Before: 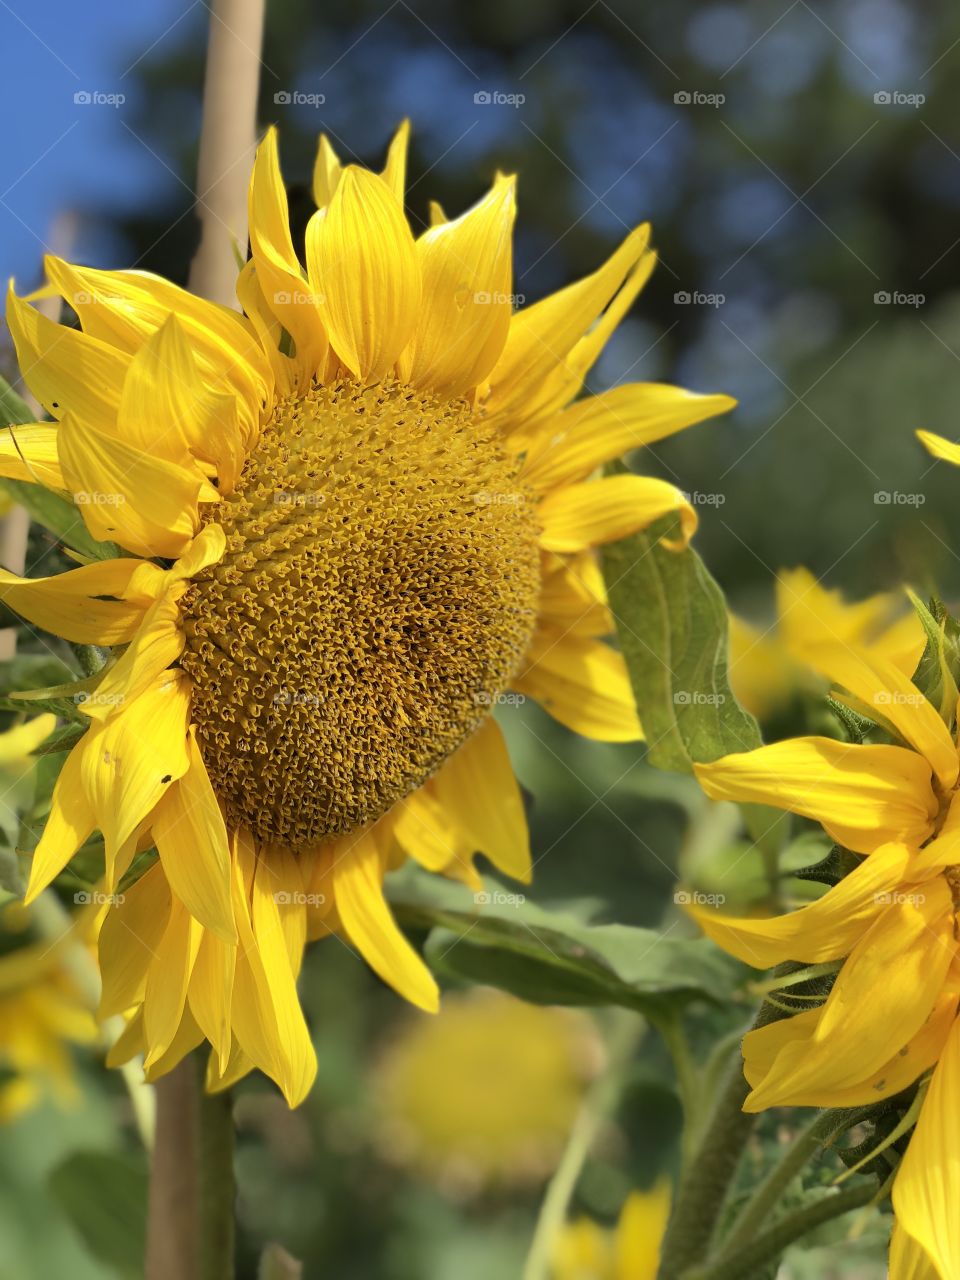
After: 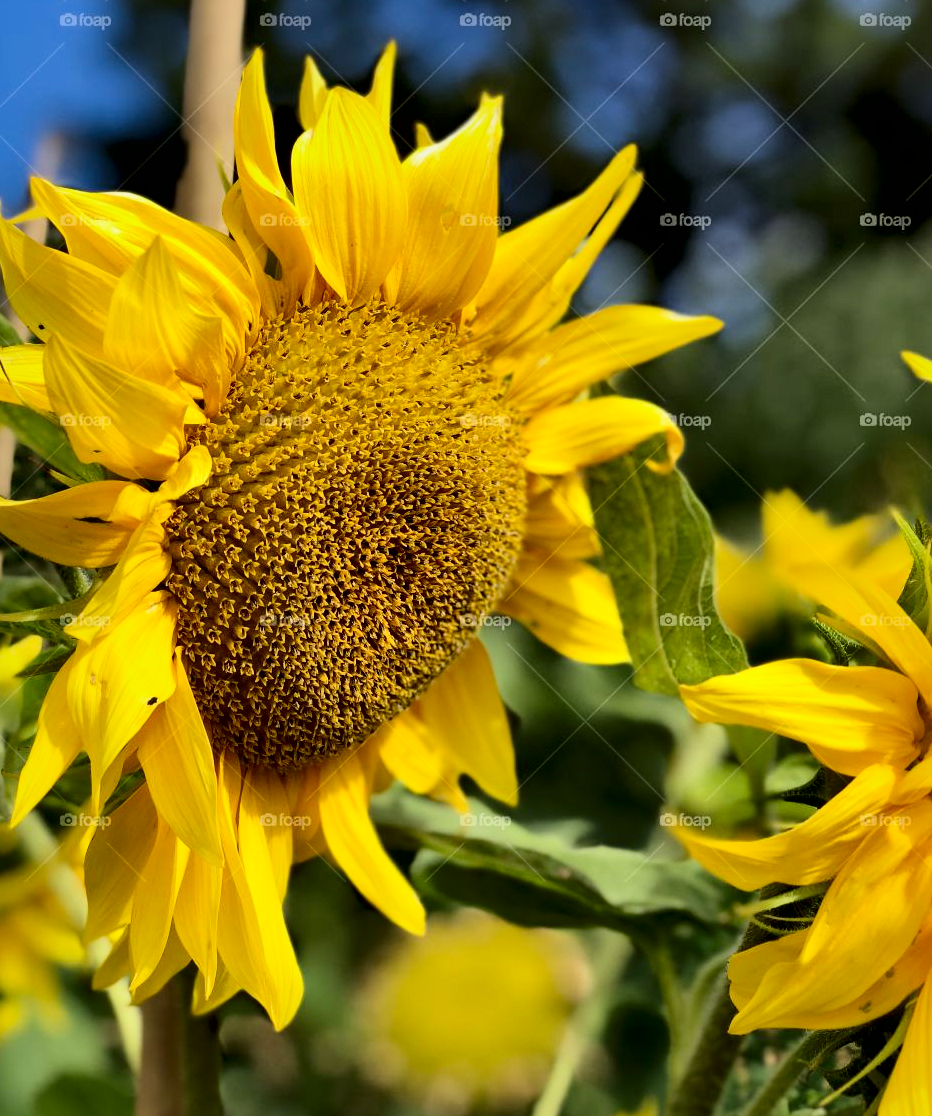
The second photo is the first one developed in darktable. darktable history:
filmic rgb: black relative exposure -7.65 EV, white relative exposure 4.56 EV, hardness 3.61, color science v6 (2022)
crop: left 1.507%, top 6.147%, right 1.379%, bottom 6.637%
local contrast: mode bilateral grid, contrast 70, coarseness 75, detail 180%, midtone range 0.2
contrast brightness saturation: contrast 0.16, saturation 0.32
